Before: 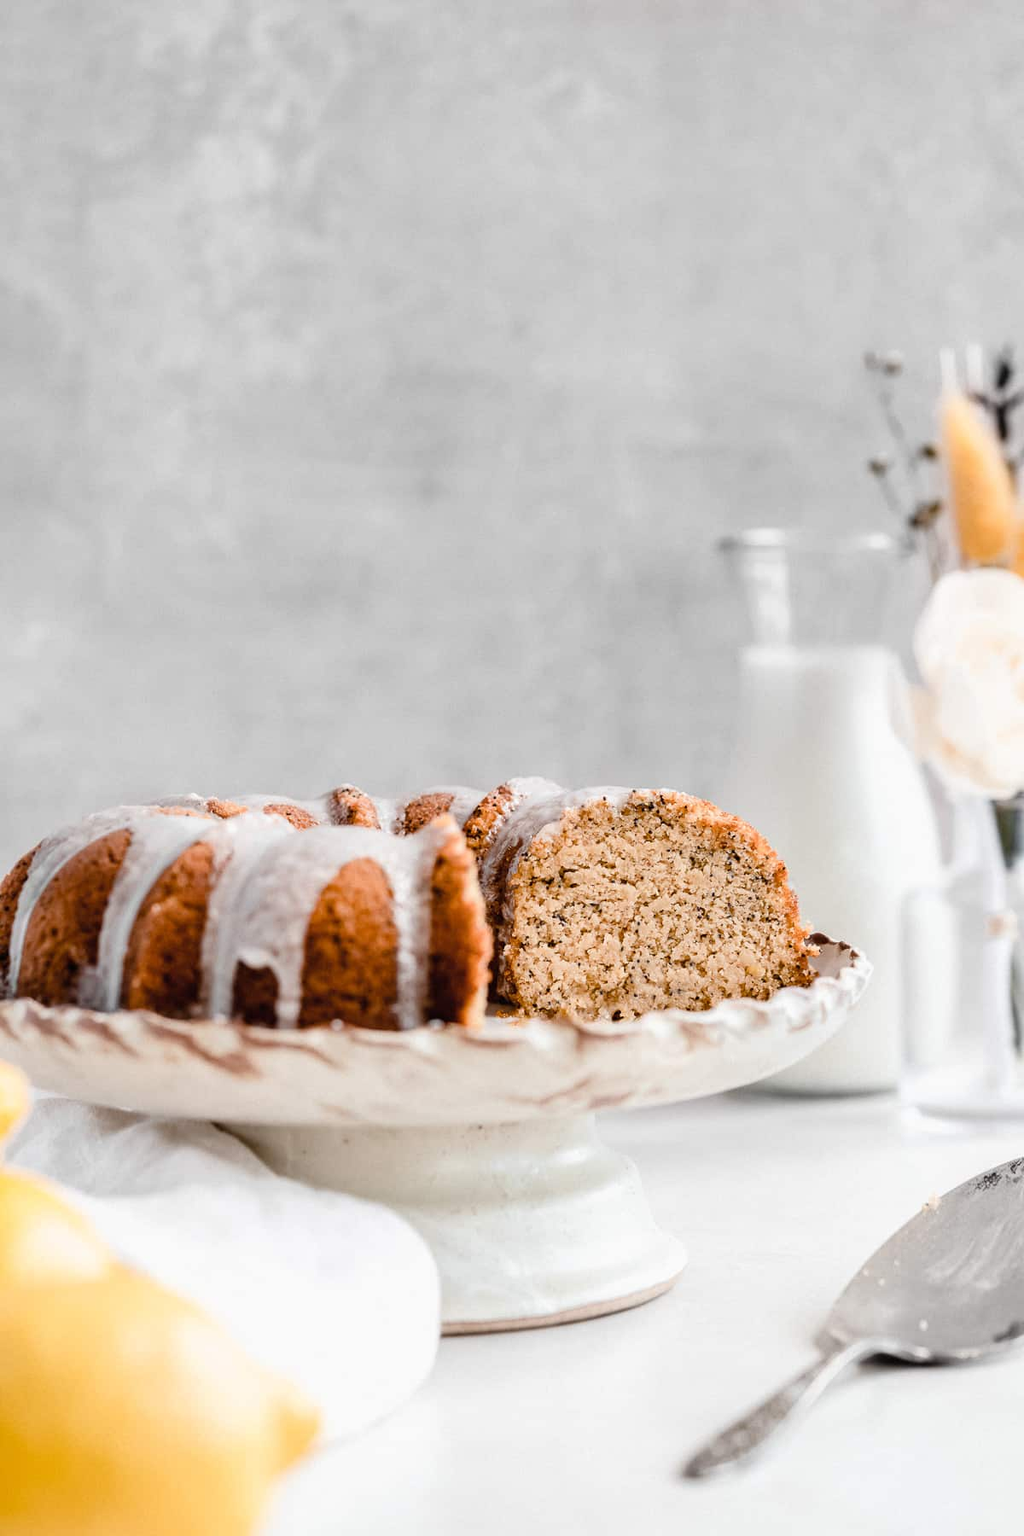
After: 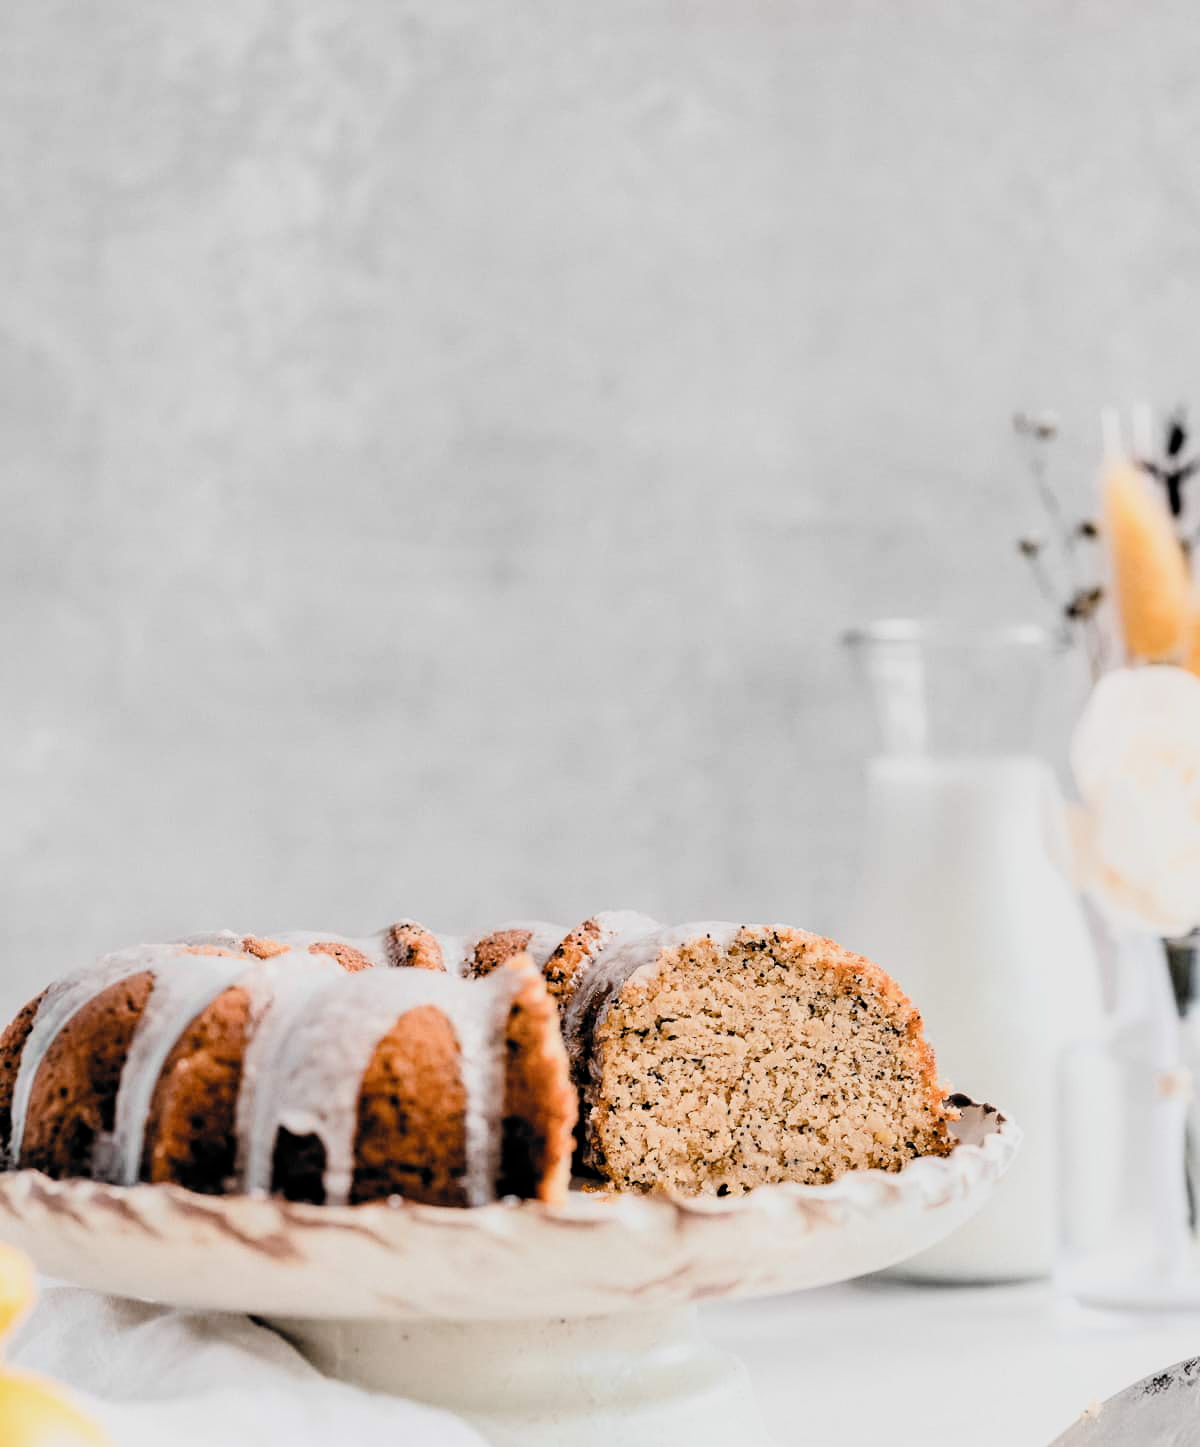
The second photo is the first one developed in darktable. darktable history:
filmic rgb: black relative exposure -5.06 EV, white relative exposure 3.99 EV, hardness 2.9, contrast 1.404, highlights saturation mix -31.06%, color science v6 (2022)
crop: bottom 19.571%
